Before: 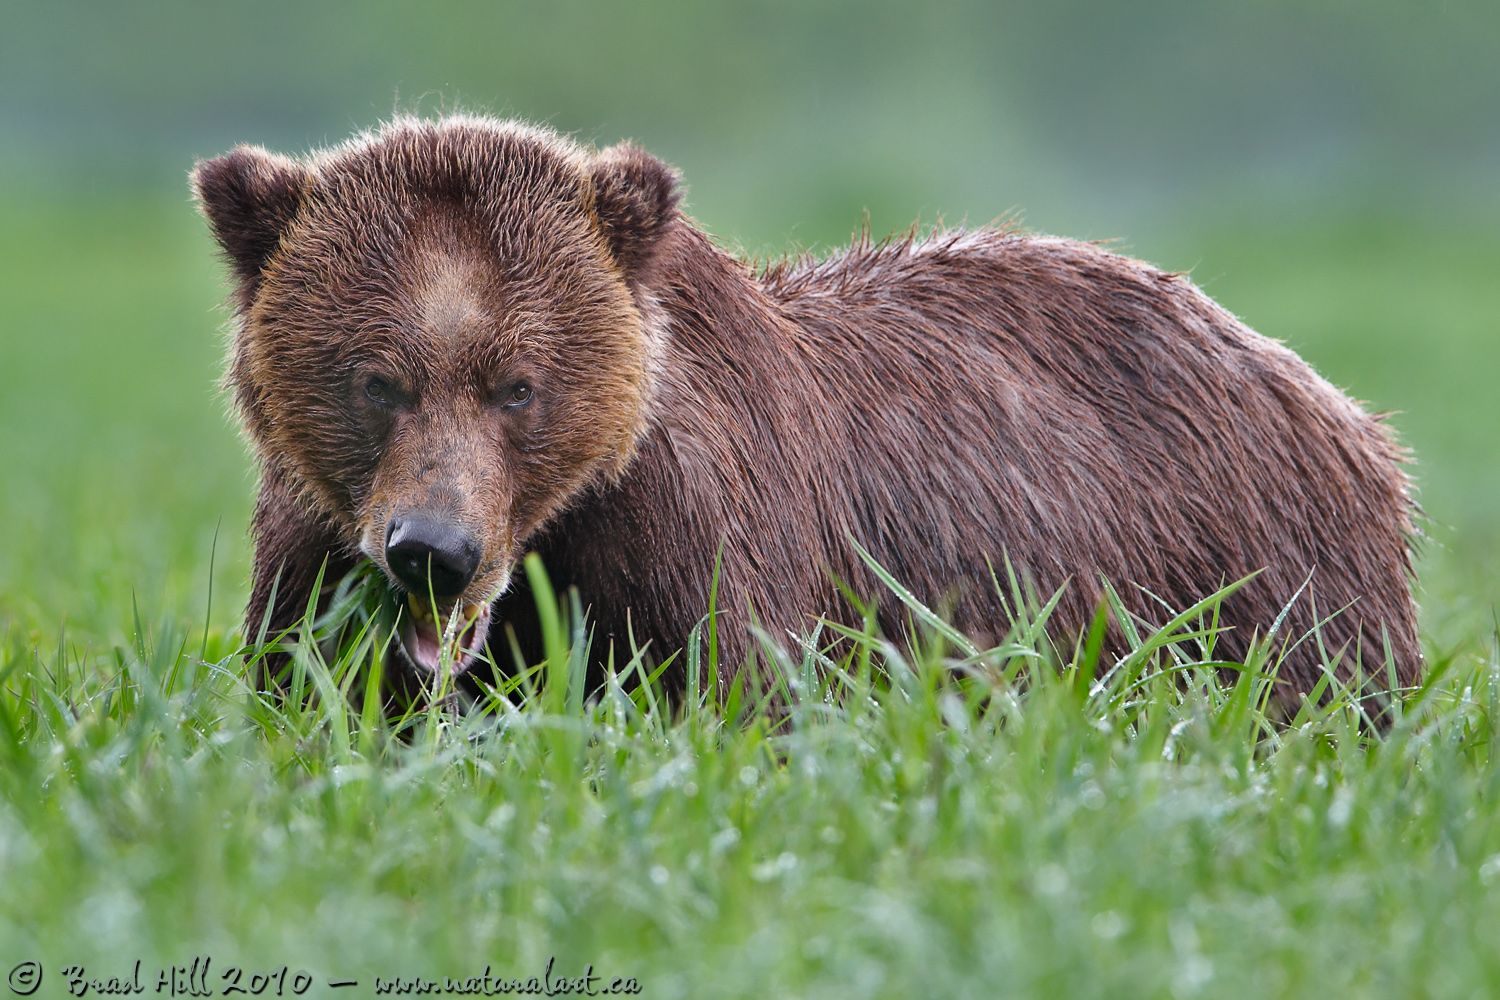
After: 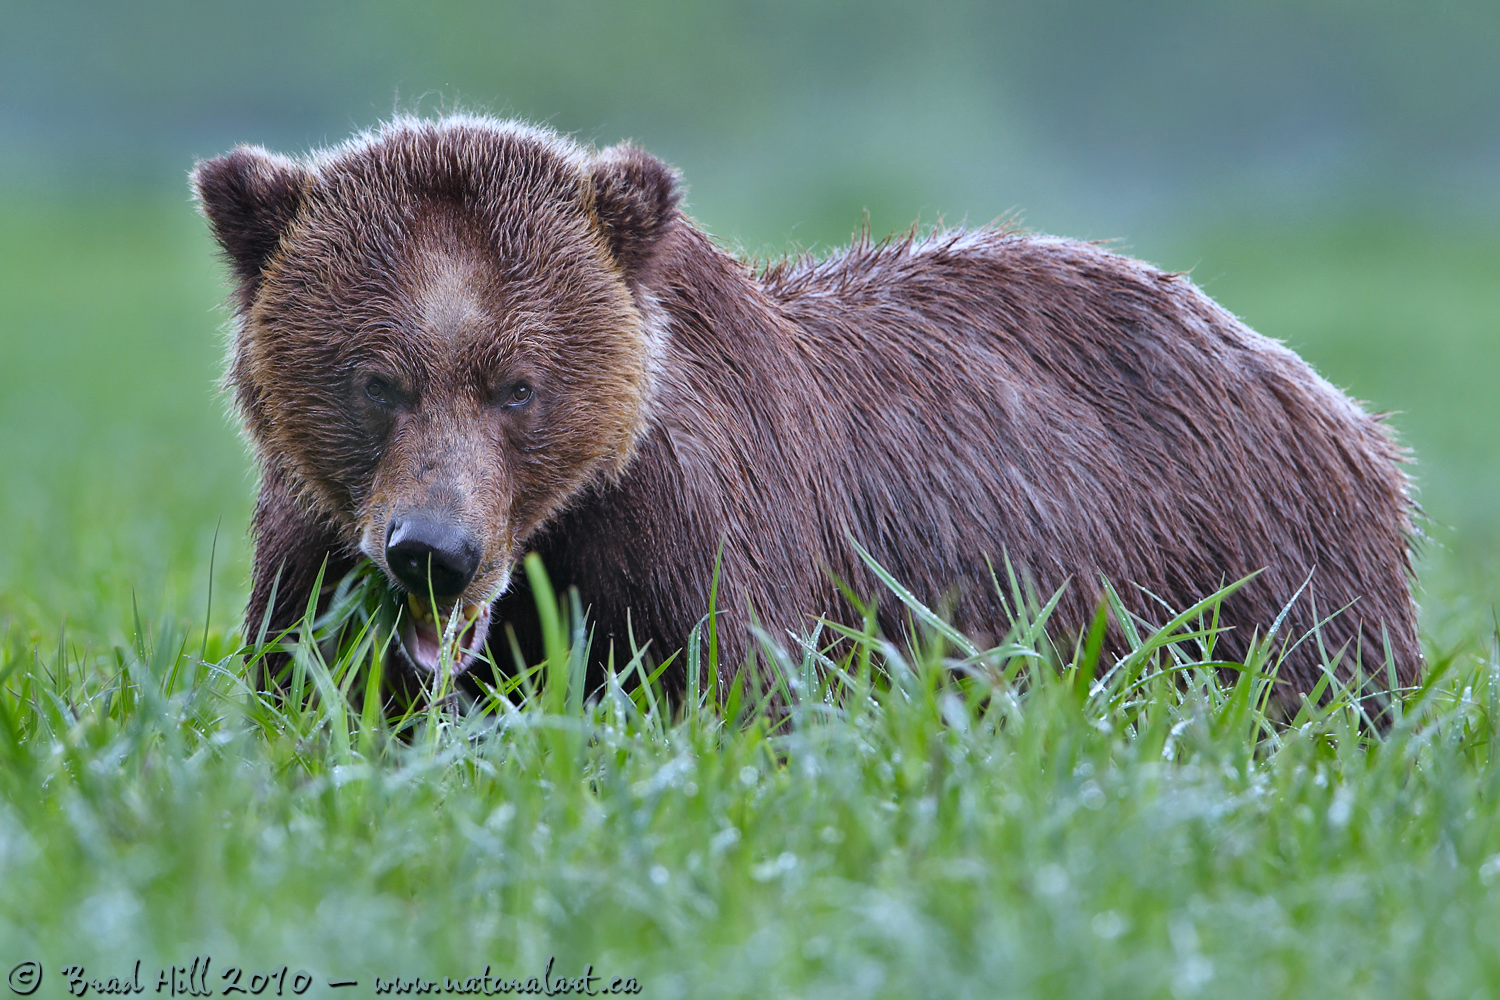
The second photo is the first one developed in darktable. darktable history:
white balance: red 0.926, green 1.003, blue 1.133
color correction: saturation 0.99
